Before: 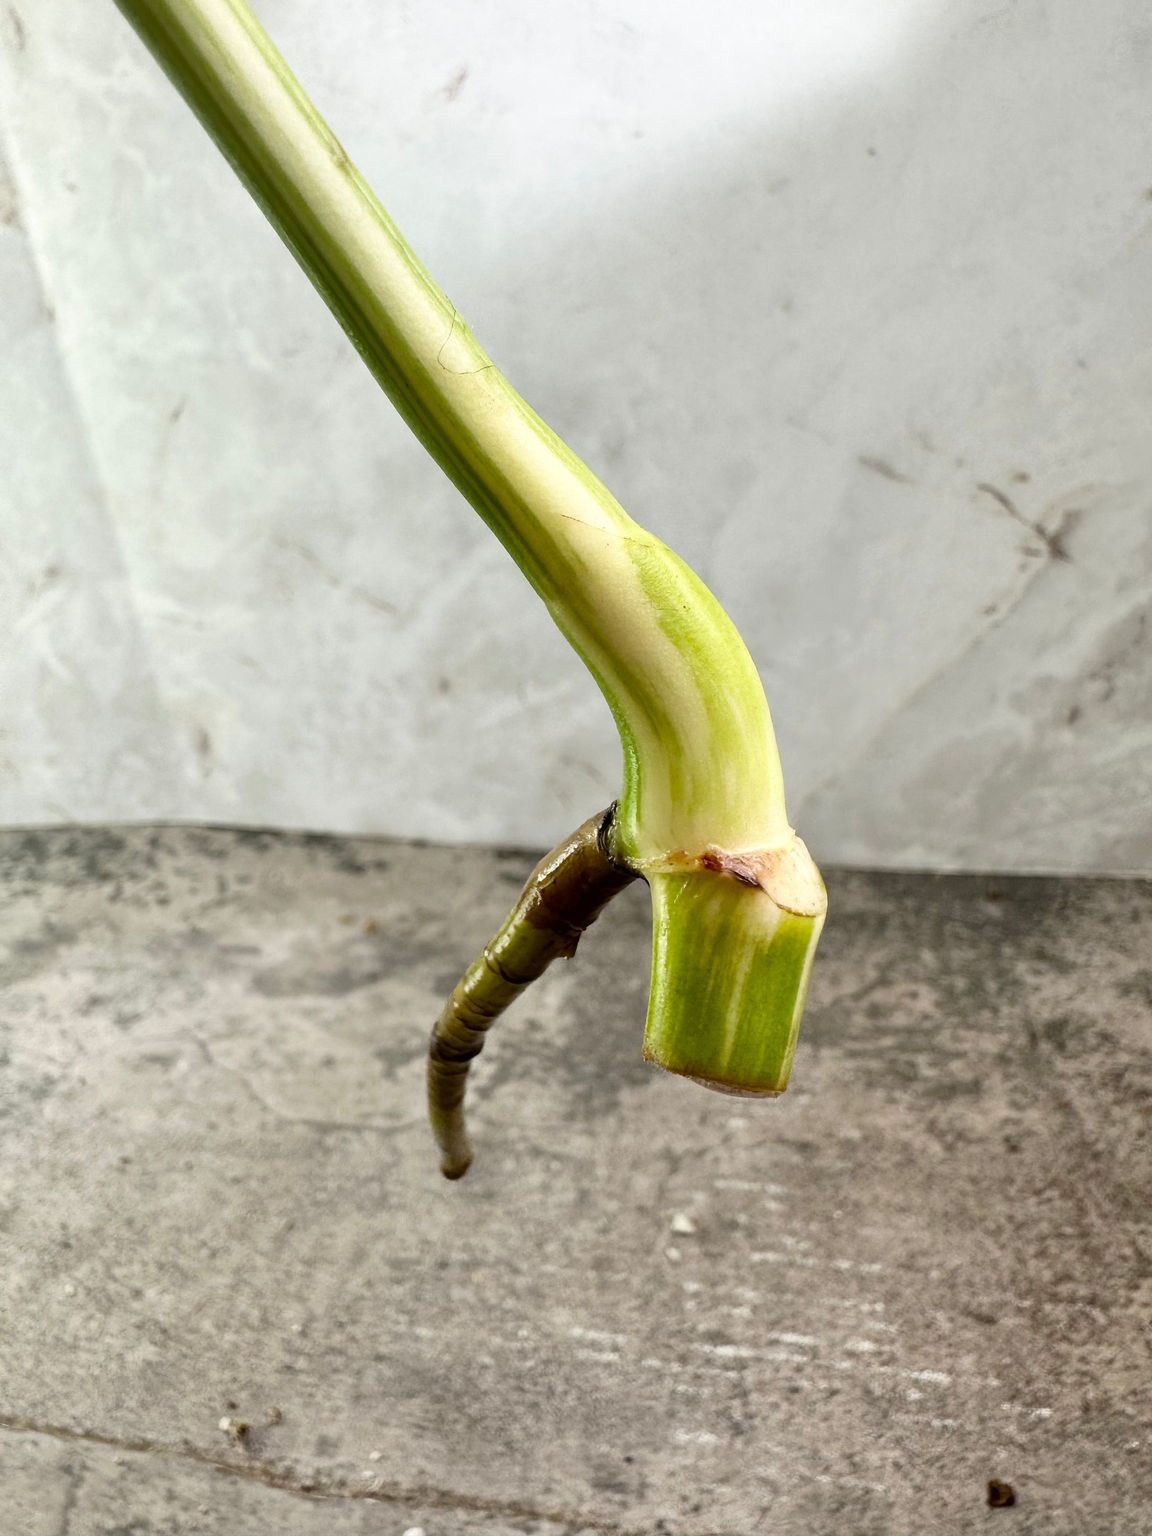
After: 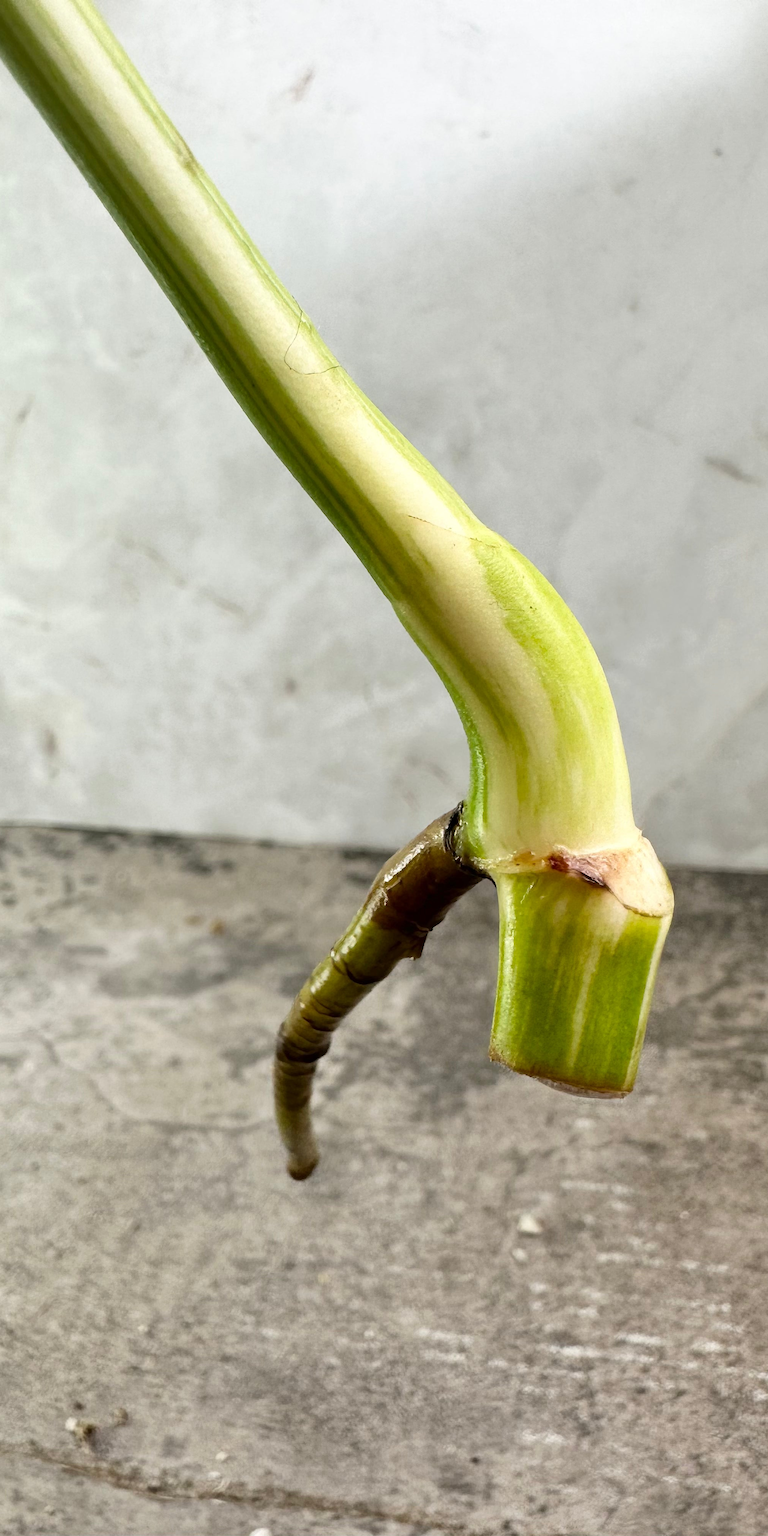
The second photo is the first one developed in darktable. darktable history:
crop and rotate: left 13.387%, right 19.867%
